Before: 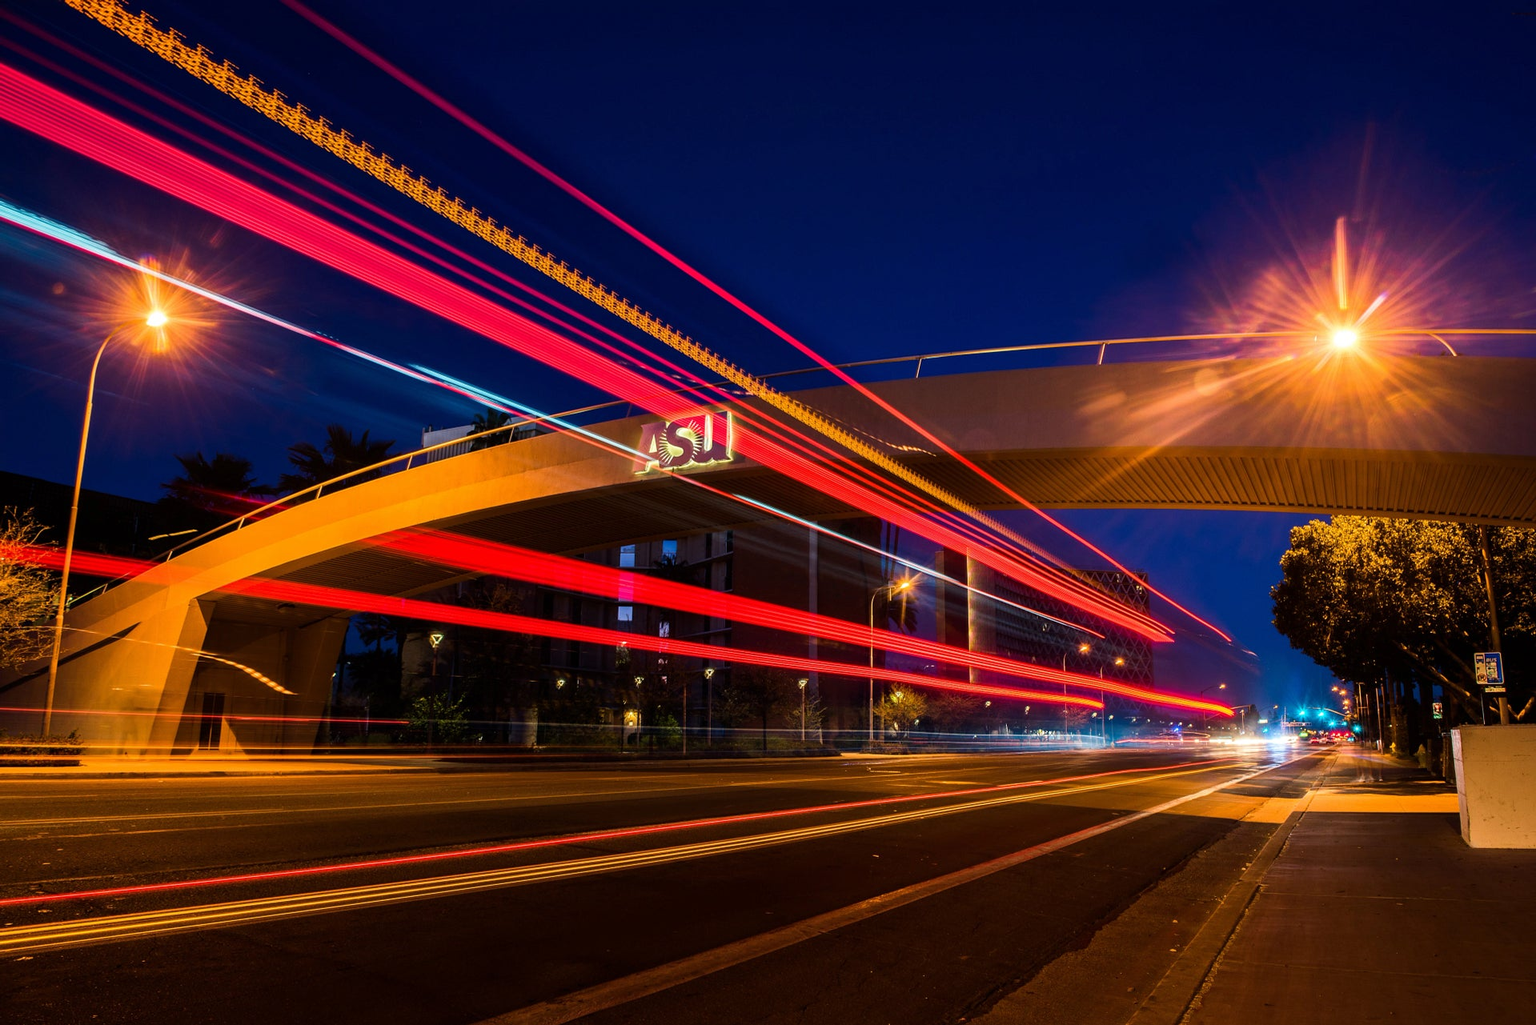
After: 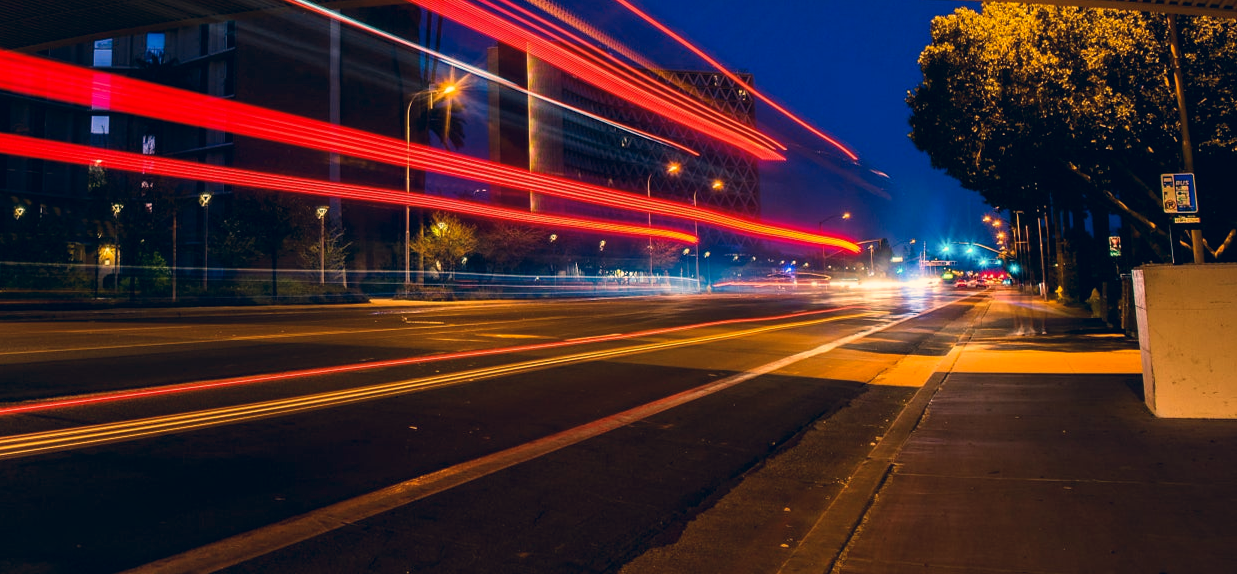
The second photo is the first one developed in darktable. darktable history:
exposure: compensate highlight preservation false
color correction: highlights a* 10.32, highlights b* 14.66, shadows a* -9.59, shadows b* -15.02
crop and rotate: left 35.509%, top 50.238%, bottom 4.934%
shadows and highlights: radius 334.93, shadows 63.48, highlights 6.06, compress 87.7%, highlights color adjustment 39.73%, soften with gaussian
